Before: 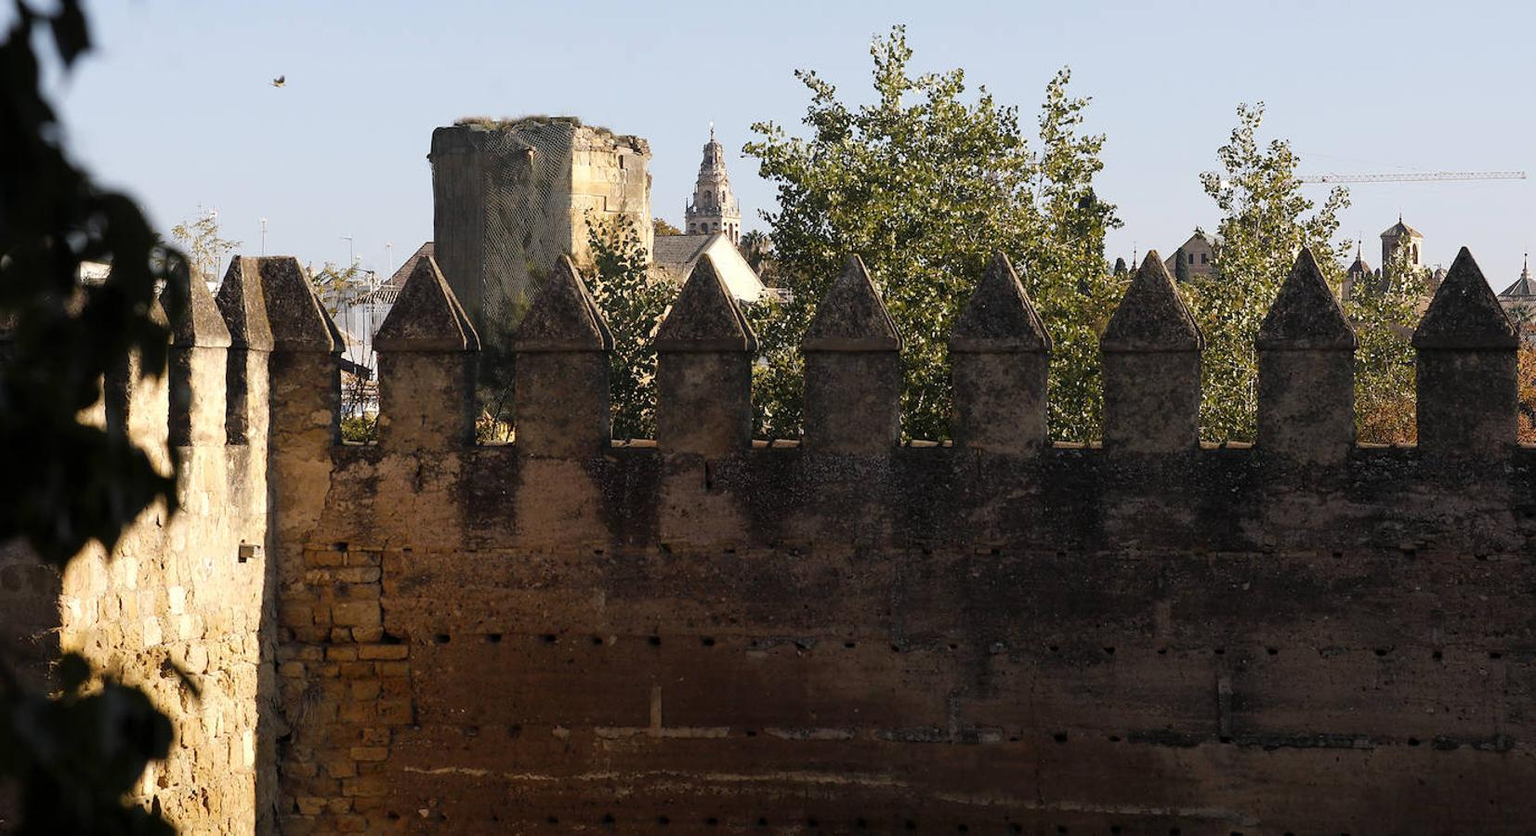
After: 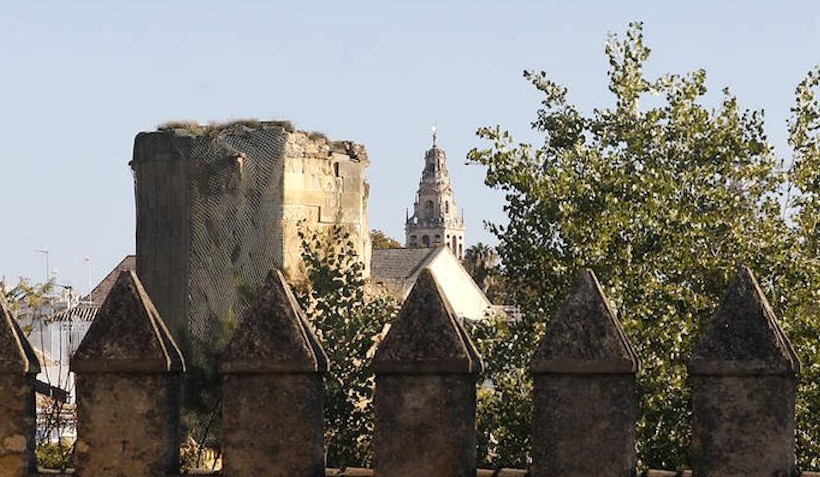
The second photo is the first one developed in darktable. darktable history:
crop: left 19.556%, right 30.401%, bottom 46.458%
tone equalizer: on, module defaults
rotate and perspective: rotation 0.192°, lens shift (horizontal) -0.015, crop left 0.005, crop right 0.996, crop top 0.006, crop bottom 0.99
